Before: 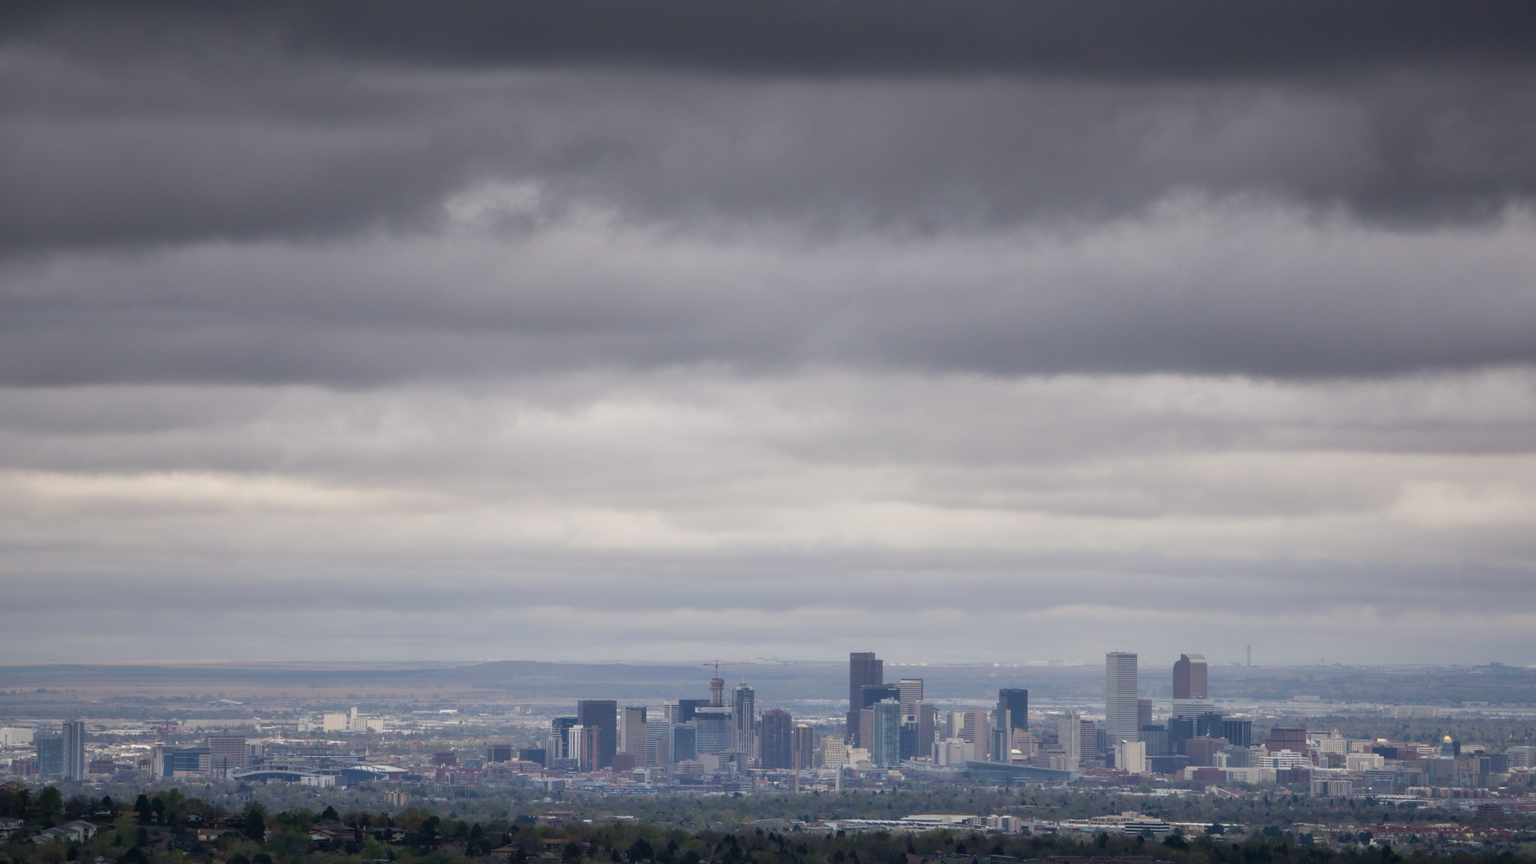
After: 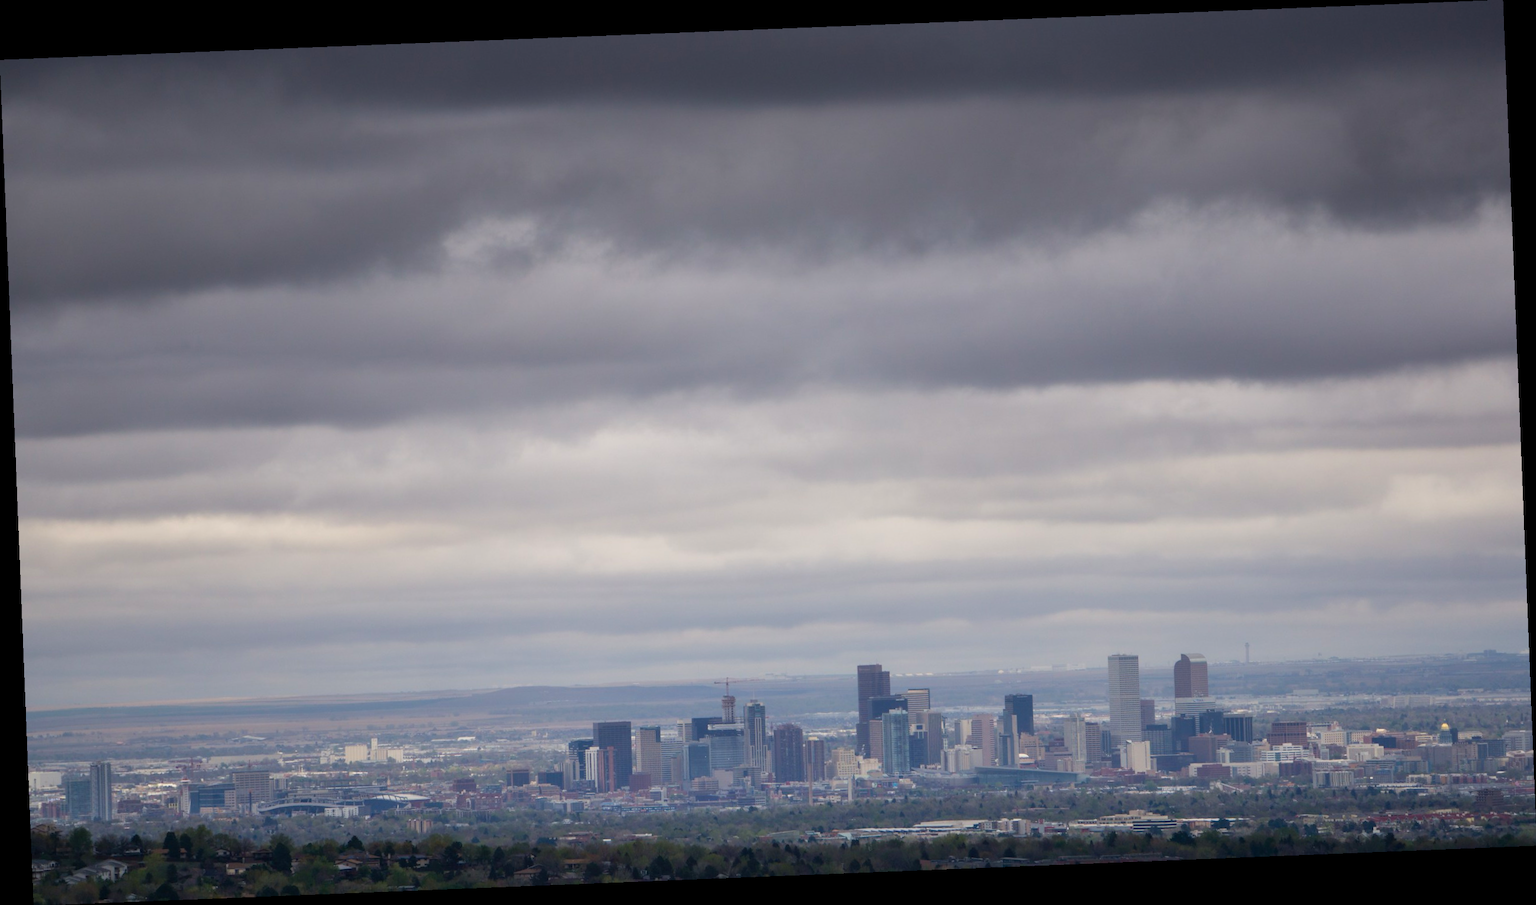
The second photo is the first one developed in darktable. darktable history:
rotate and perspective: rotation -2.29°, automatic cropping off
color balance rgb: linear chroma grading › global chroma 6.48%, perceptual saturation grading › global saturation 12.96%, global vibrance 6.02%
